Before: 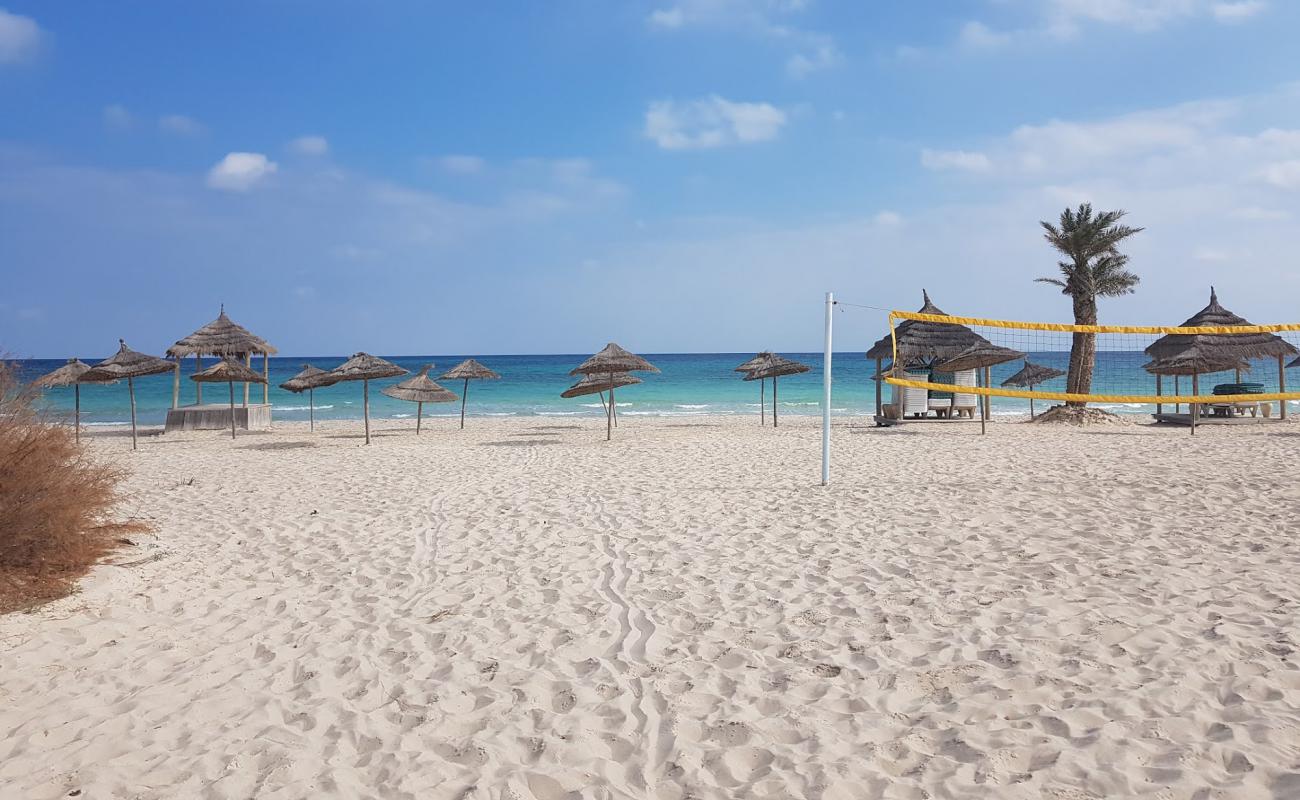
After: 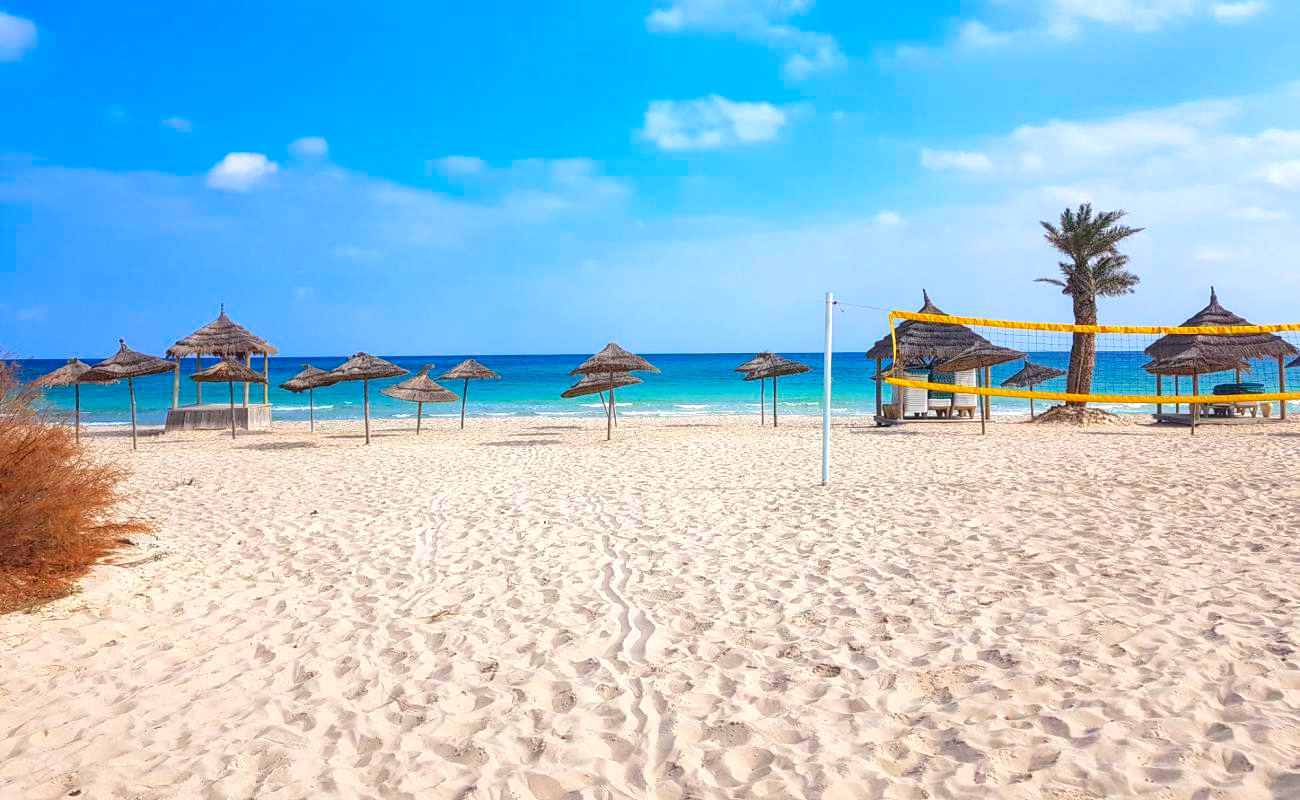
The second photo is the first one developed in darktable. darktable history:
exposure: black level correction 0, exposure 0.395 EV, compensate highlight preservation false
base curve: curves: ch0 [(0, 0) (0.283, 0.295) (1, 1)], preserve colors none
local contrast: detail 130%
color correction: highlights b* -0.042, saturation 1.85
